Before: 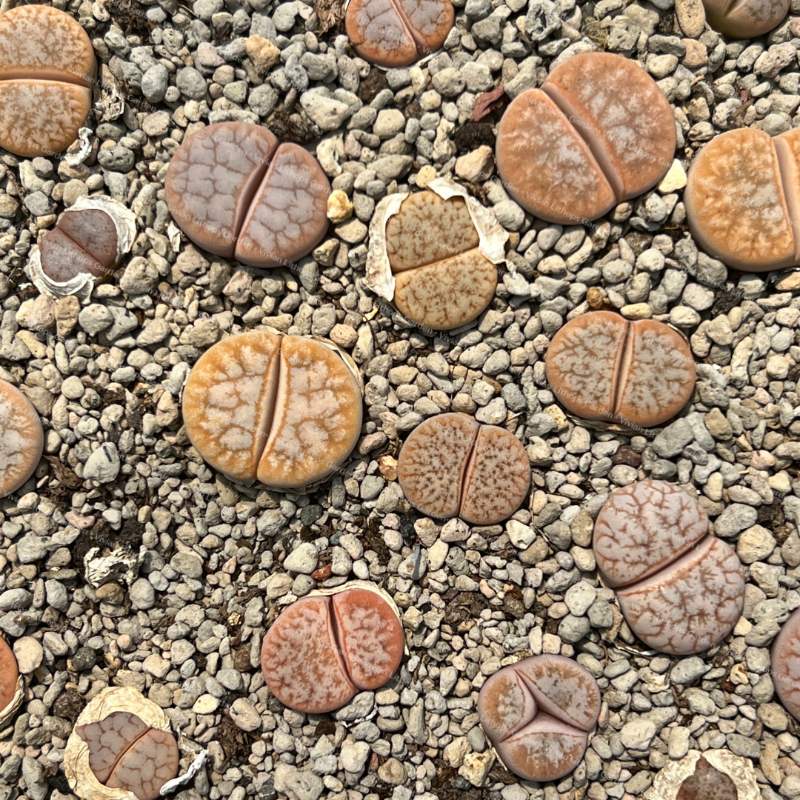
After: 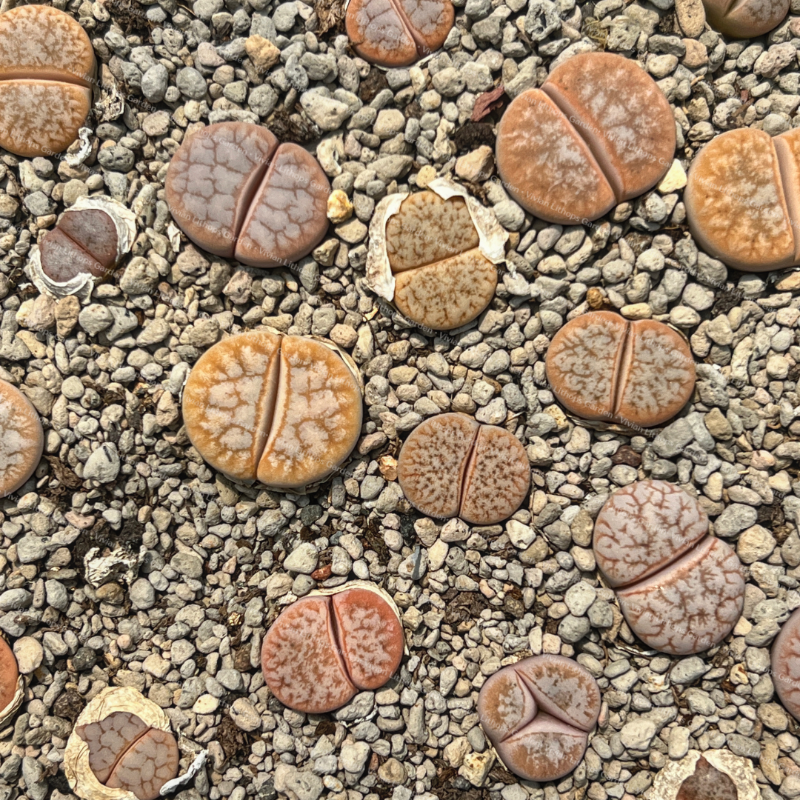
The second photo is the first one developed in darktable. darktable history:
exposure: exposure -0.242 EV, compensate highlight preservation false
levels: mode automatic, black 0.023%, white 99.97%, levels [0.062, 0.494, 0.925]
local contrast: detail 110%
